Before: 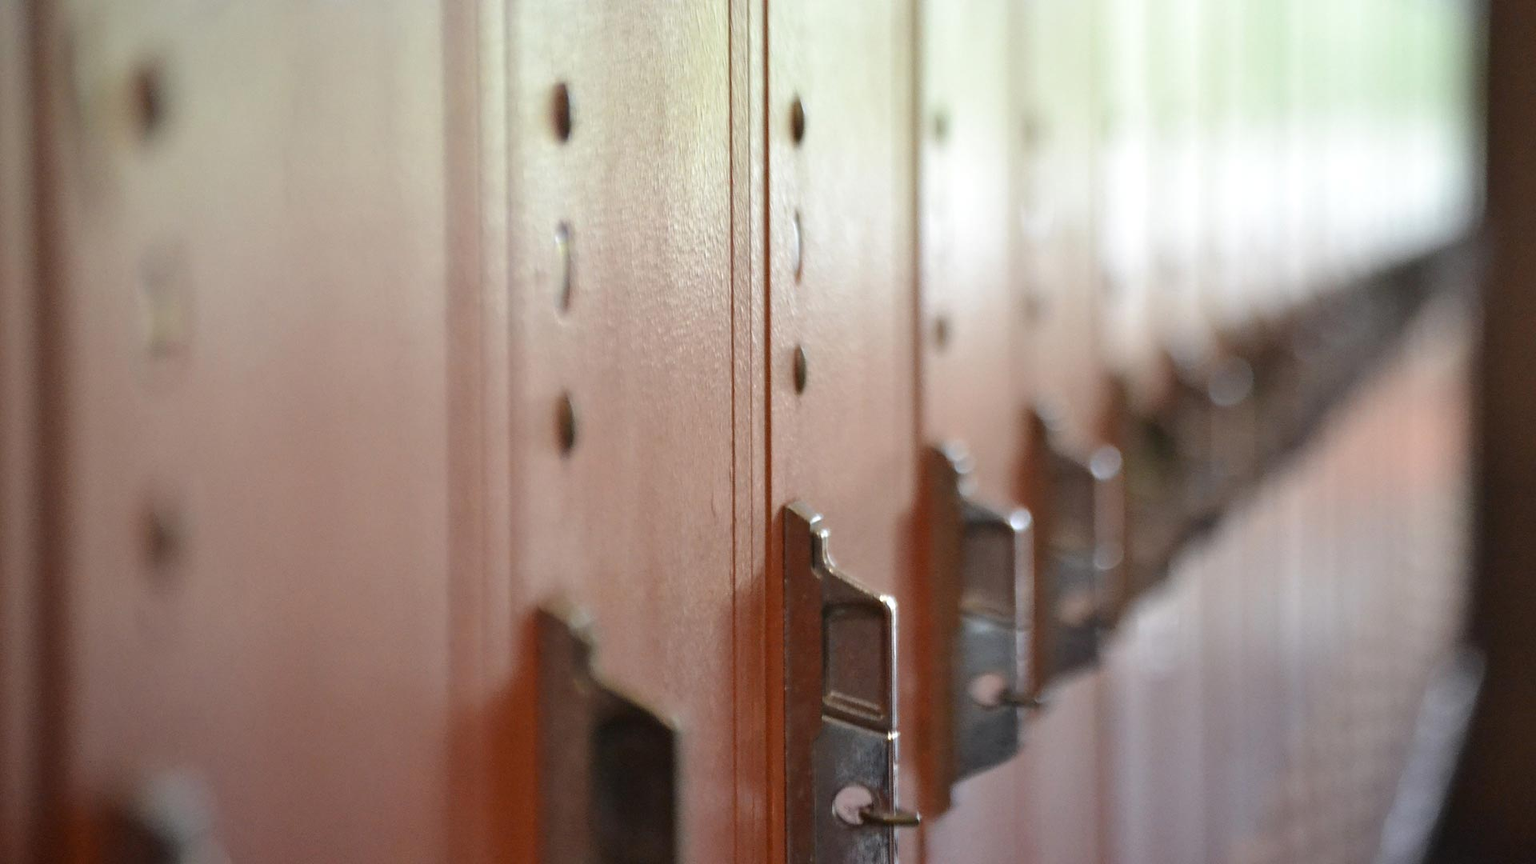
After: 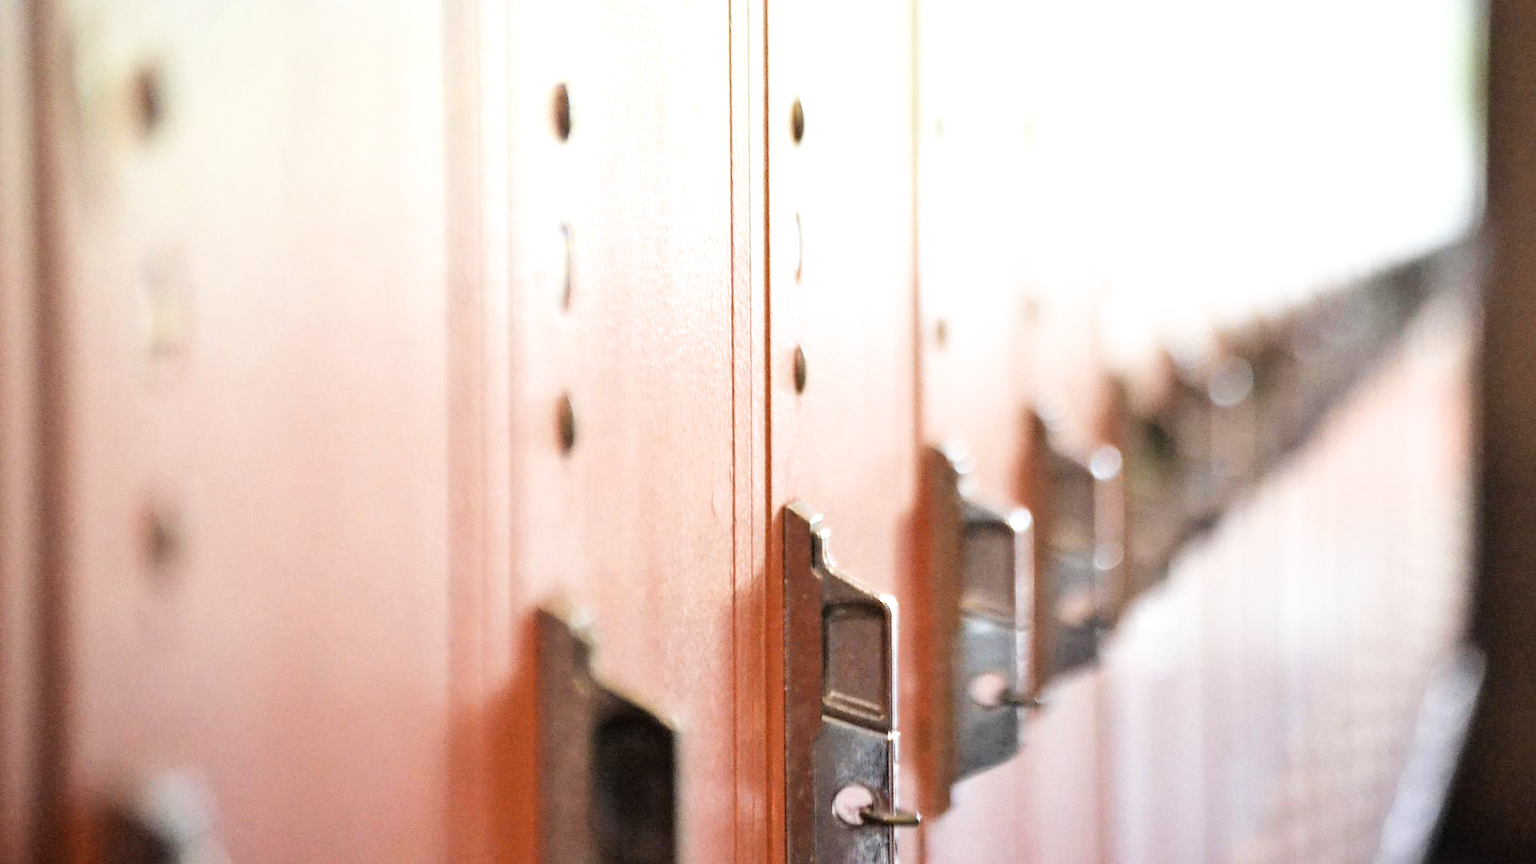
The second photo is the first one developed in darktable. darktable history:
exposure: black level correction 0, exposure 1.473 EV, compensate exposure bias true, compensate highlight preservation false
filmic rgb: black relative exposure -5.05 EV, white relative exposure 3.19 EV, hardness 3.41, contrast 1.197, highlights saturation mix -48.63%
